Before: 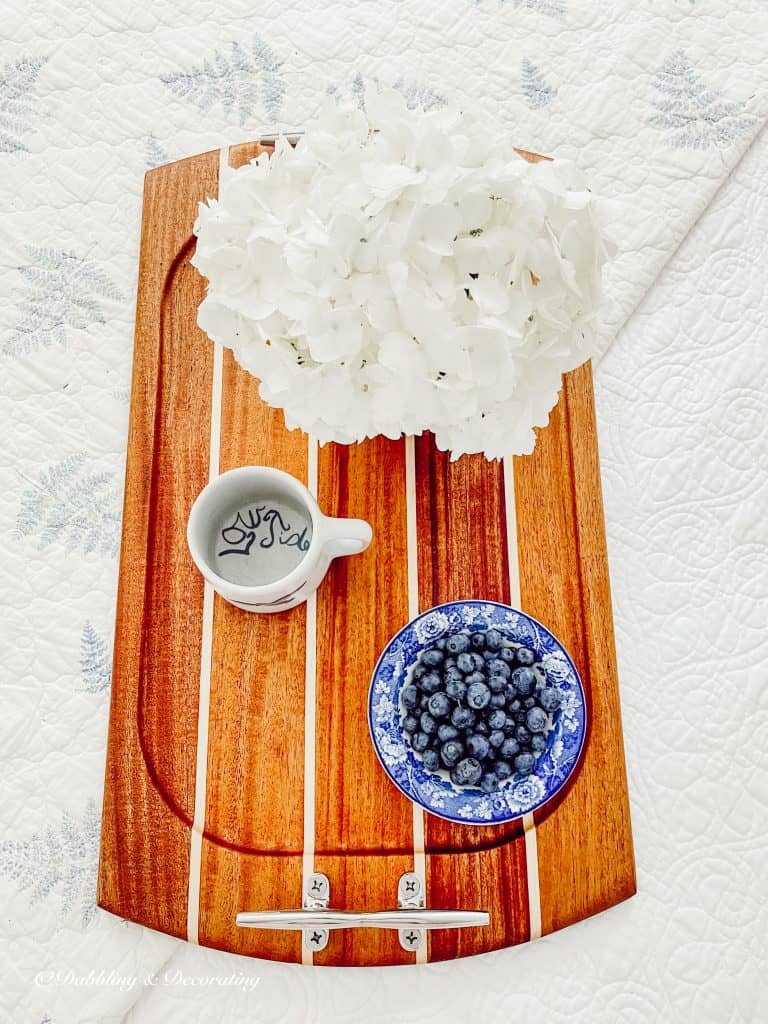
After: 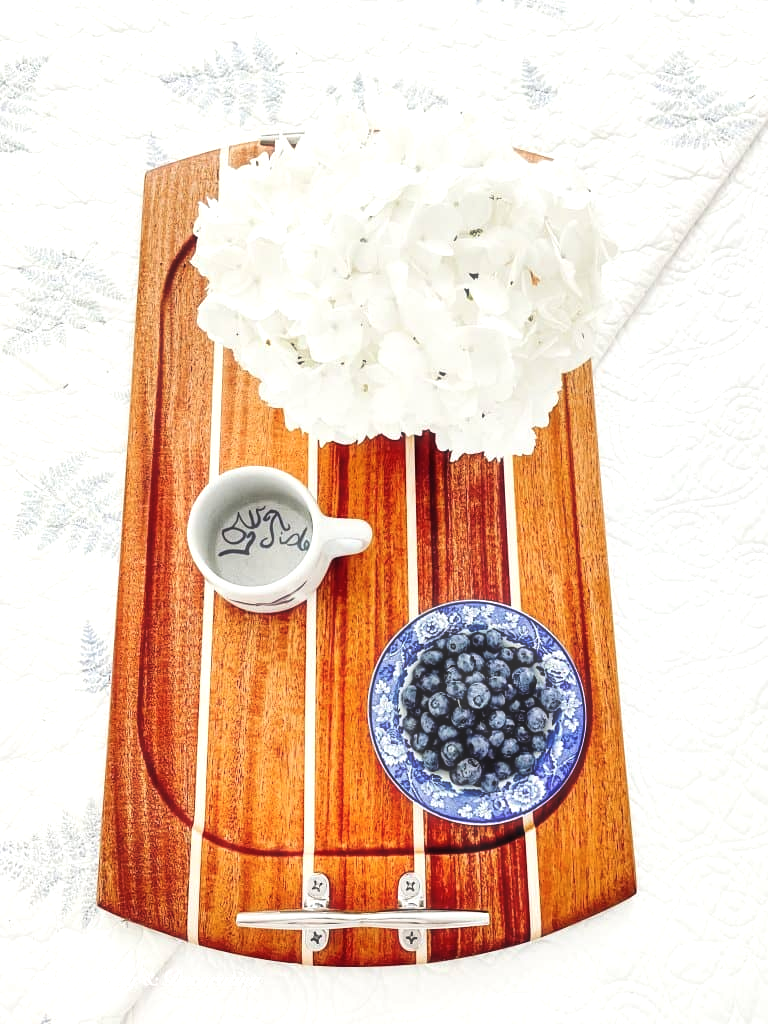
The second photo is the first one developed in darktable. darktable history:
haze removal: strength -0.11, compatibility mode true, adaptive false
tone equalizer: -8 EV -0.453 EV, -7 EV -0.379 EV, -6 EV -0.357 EV, -5 EV -0.185 EV, -3 EV 0.221 EV, -2 EV 0.319 EV, -1 EV 0.402 EV, +0 EV 0.438 EV, edges refinement/feathering 500, mask exposure compensation -1.57 EV, preserve details no
